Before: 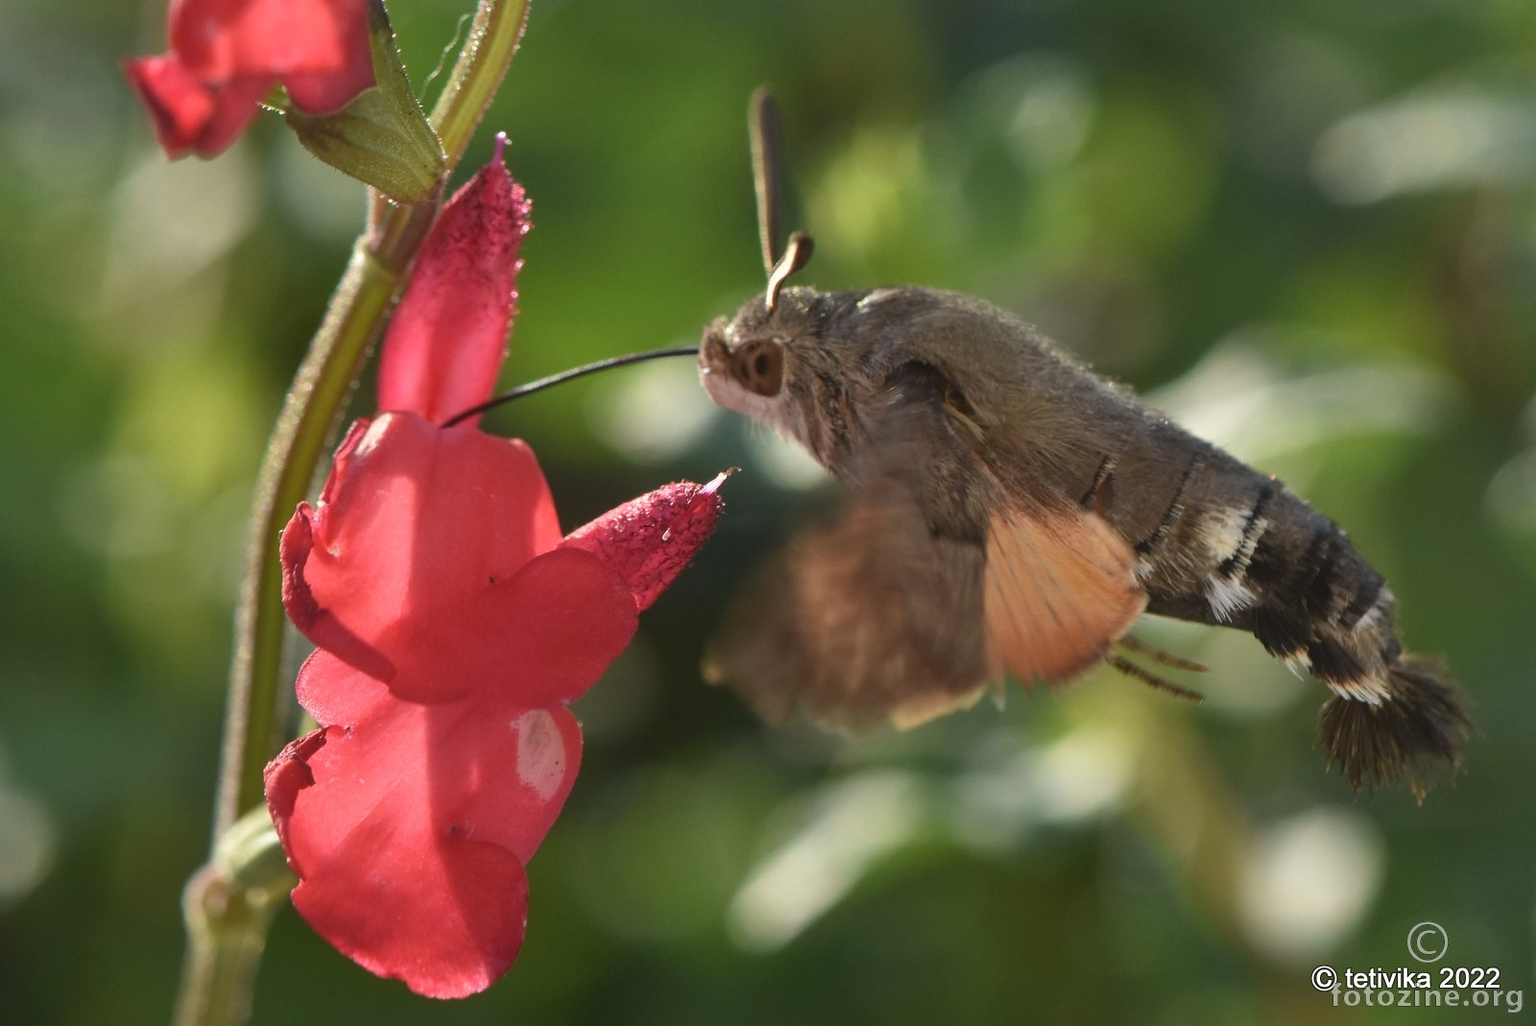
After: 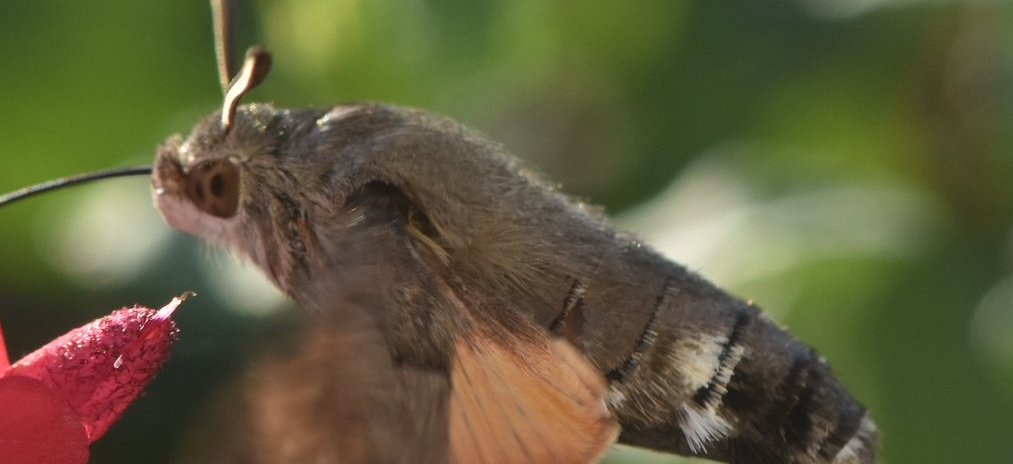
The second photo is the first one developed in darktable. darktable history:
crop: left 36.043%, top 18.257%, right 0.62%, bottom 38.247%
